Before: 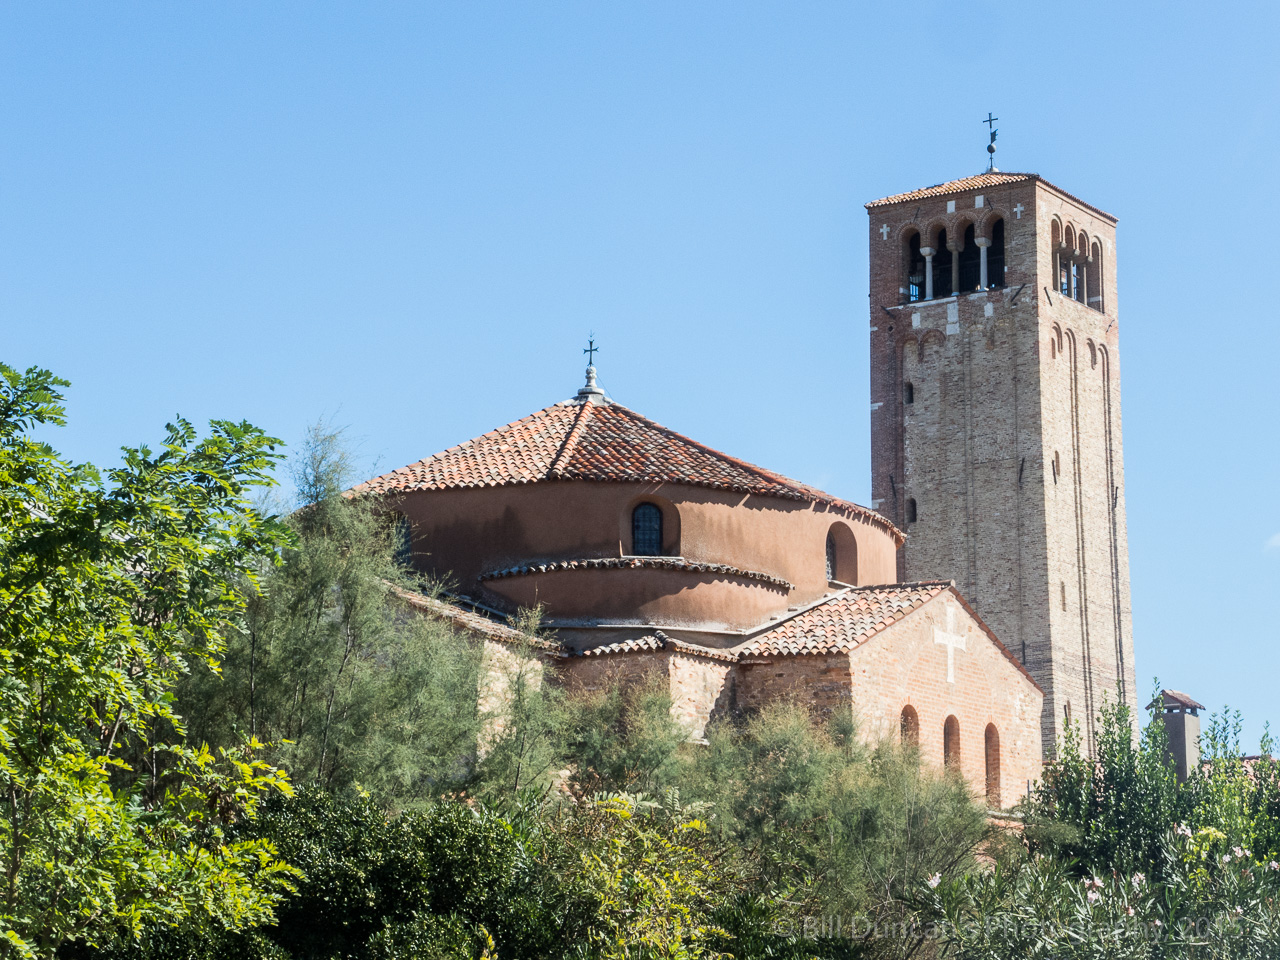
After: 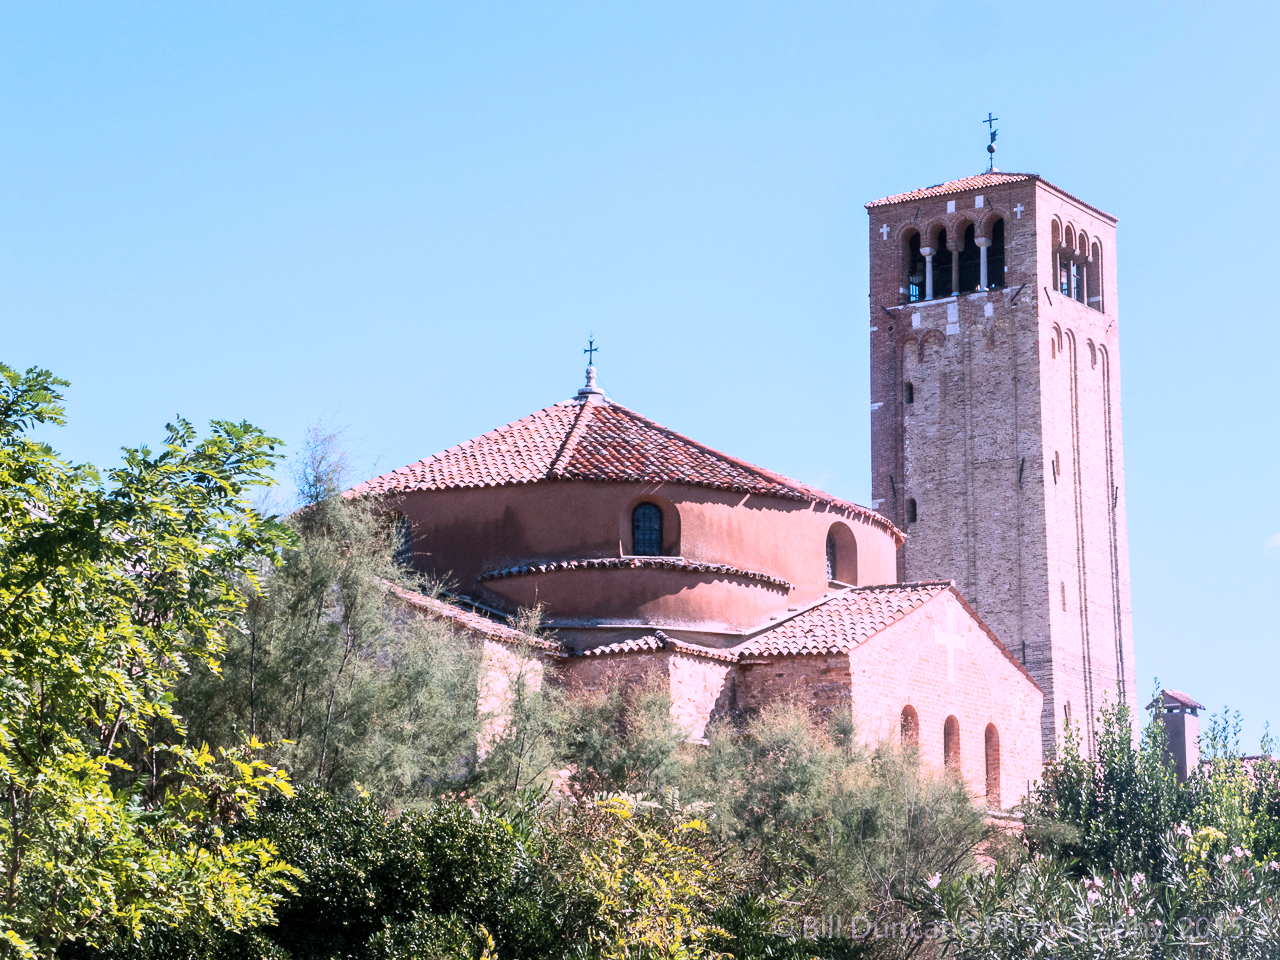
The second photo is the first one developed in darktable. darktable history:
color correction: highlights a* 15.46, highlights b* -20.56
contrast brightness saturation: contrast 0.2, brightness 0.16, saturation 0.22
tone equalizer: on, module defaults
exposure: black level correction 0.001, compensate highlight preservation false
